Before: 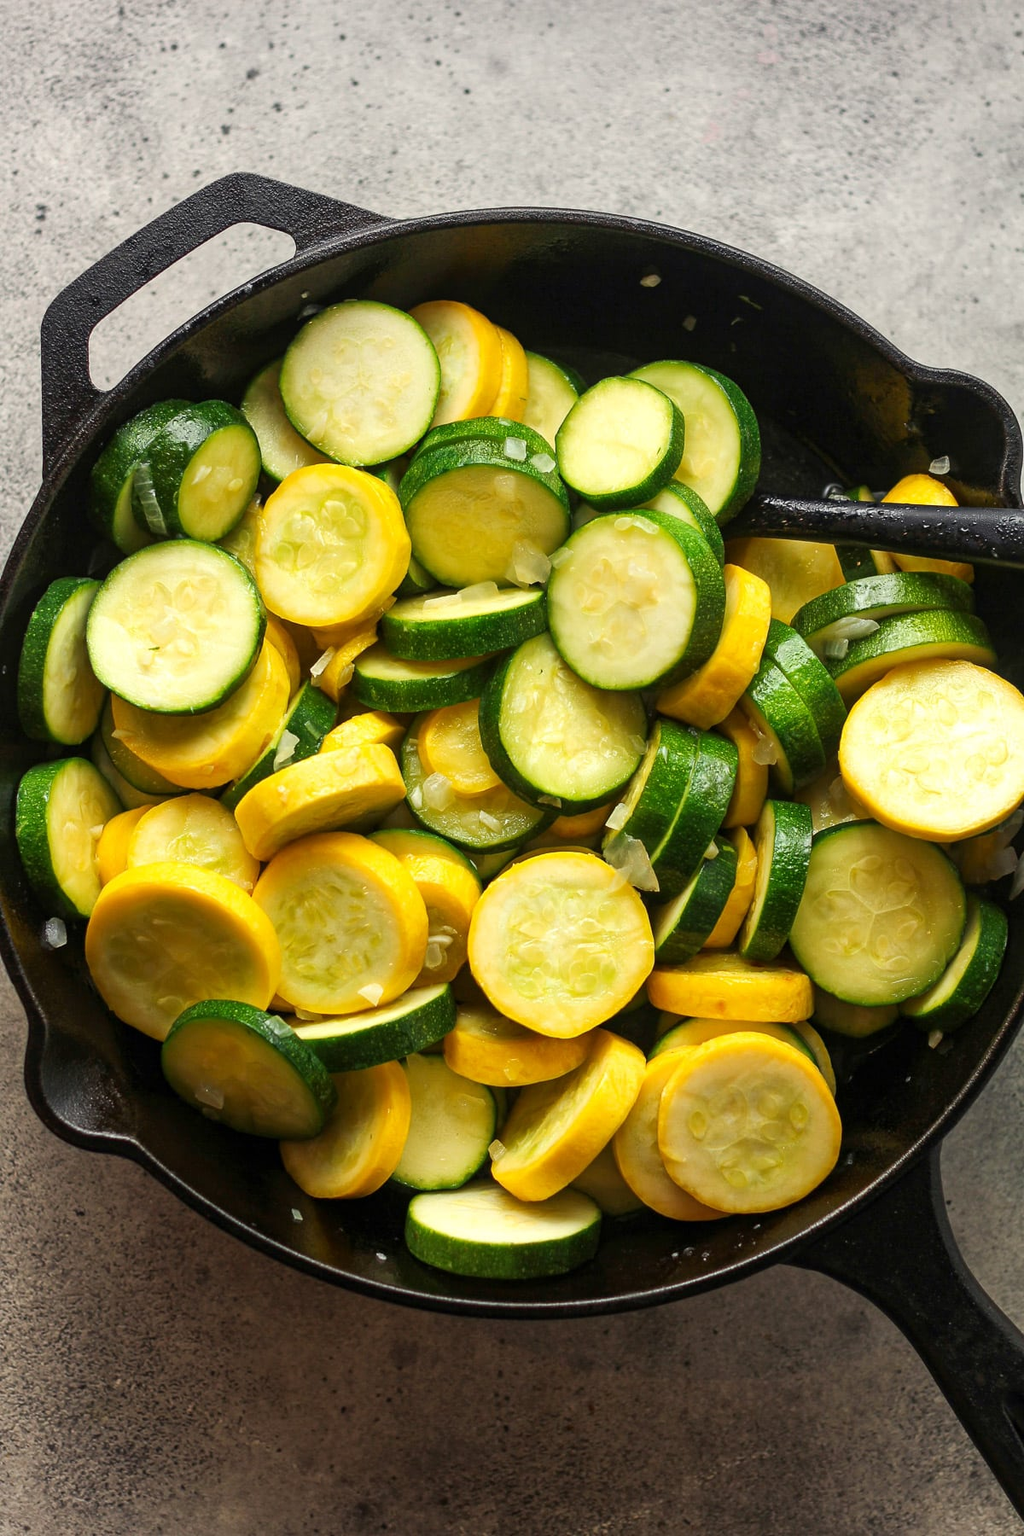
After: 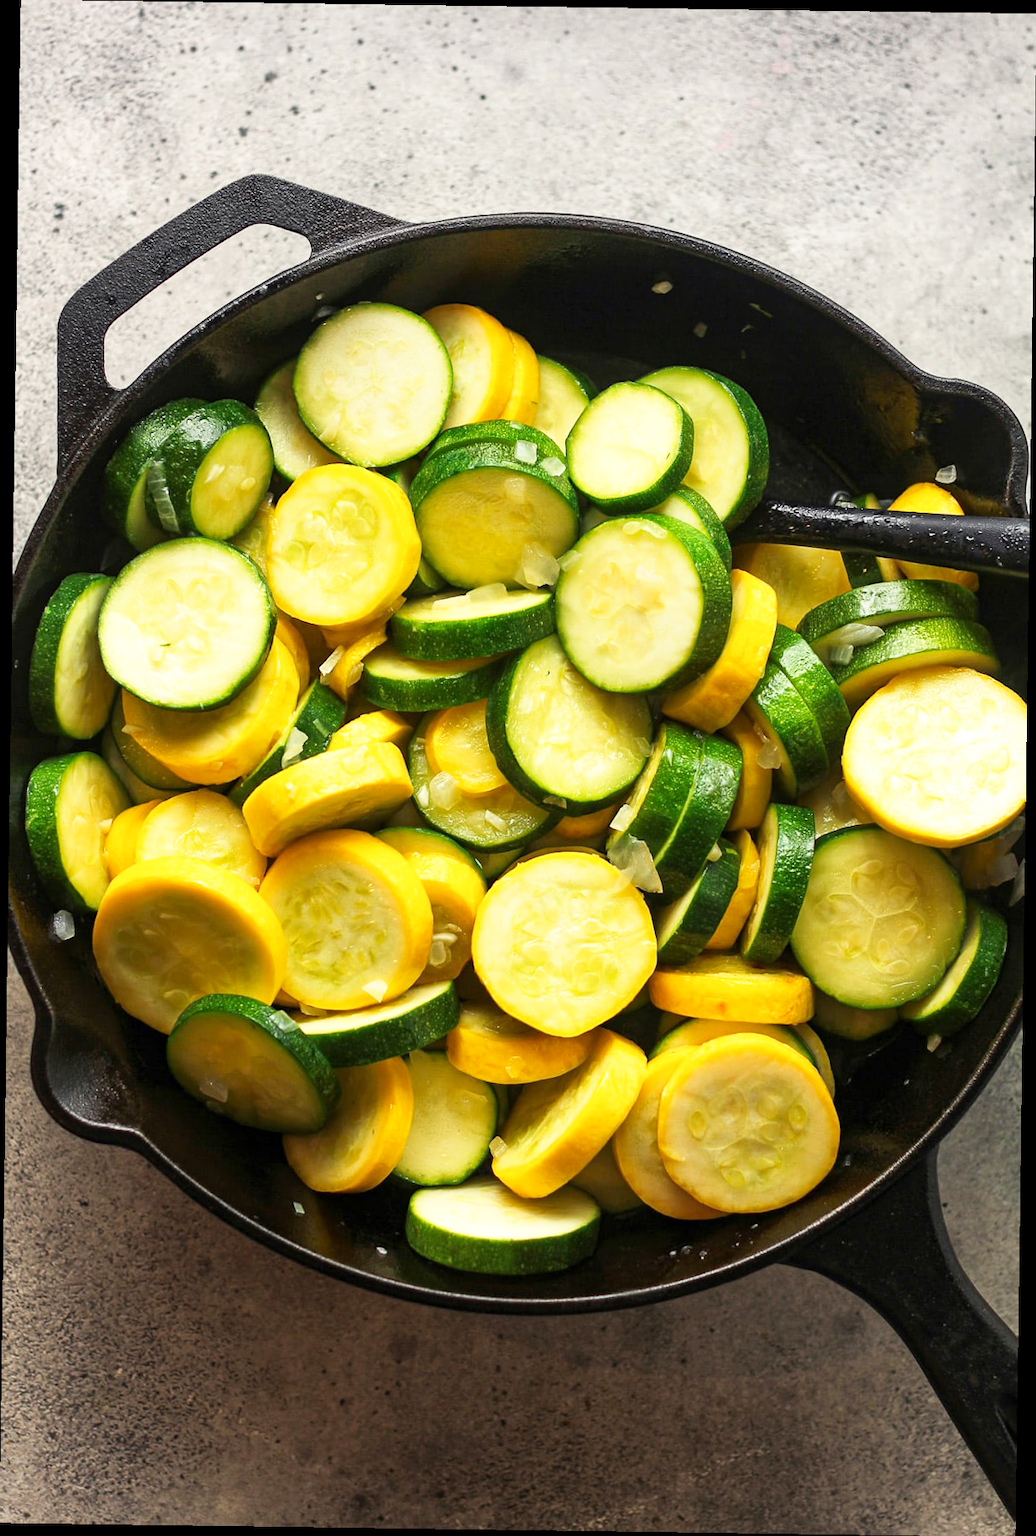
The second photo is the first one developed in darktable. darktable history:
rotate and perspective: rotation 0.8°, automatic cropping off
base curve: curves: ch0 [(0, 0) (0.688, 0.865) (1, 1)], preserve colors none
